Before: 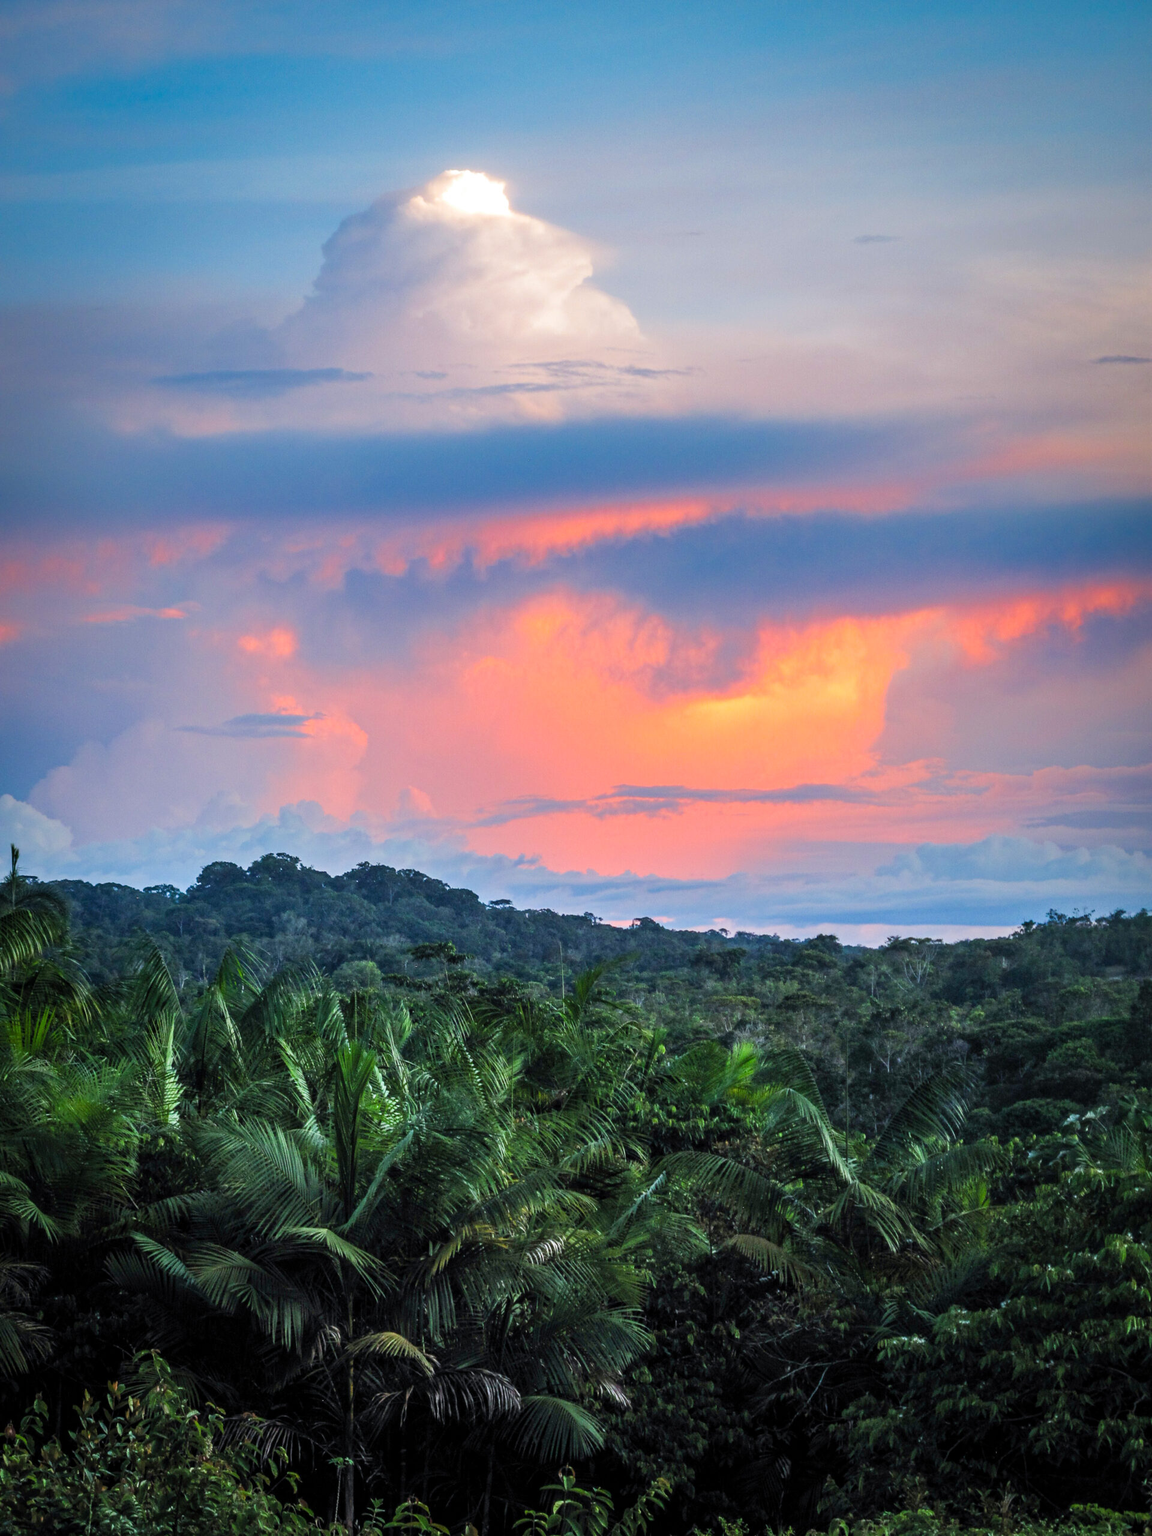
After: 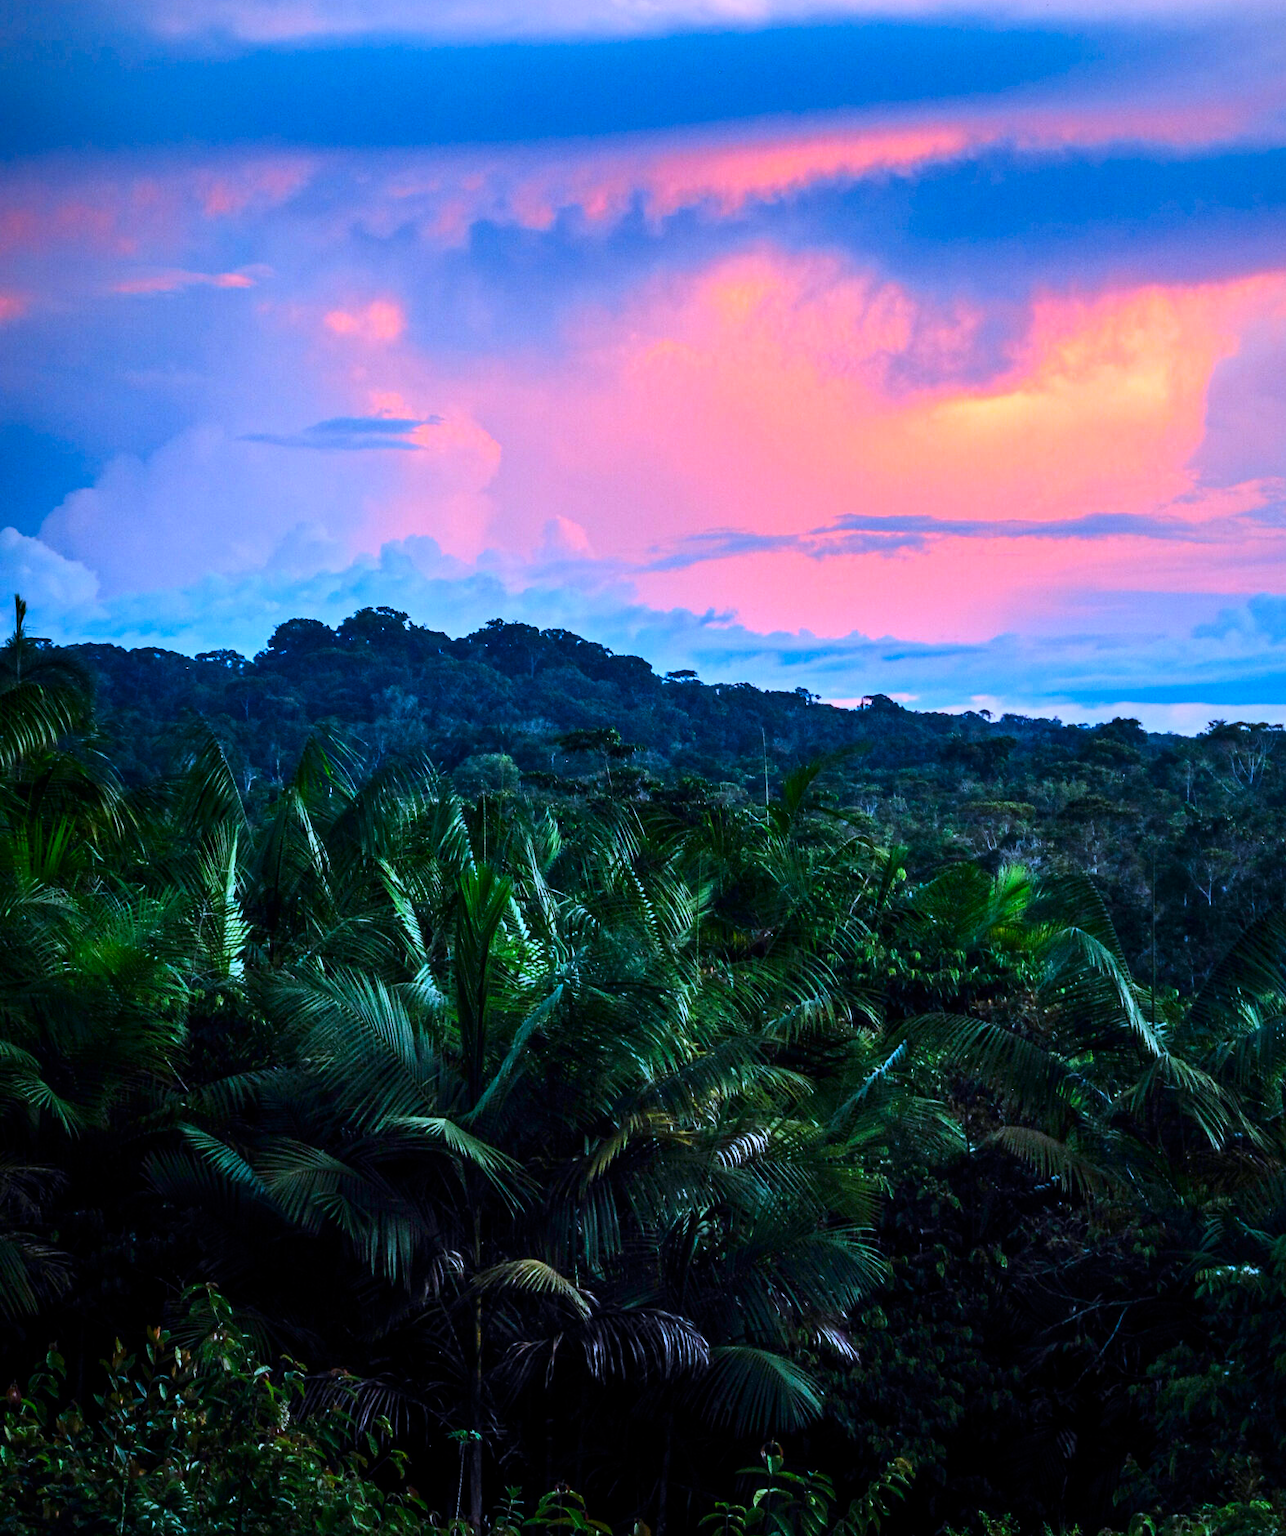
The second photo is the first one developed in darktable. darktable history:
contrast brightness saturation: contrast 0.21, brightness -0.11, saturation 0.21
white balance: red 1.042, blue 1.17
crop: top 26.531%, right 17.959%
color correction: highlights a* -9.73, highlights b* -21.22
